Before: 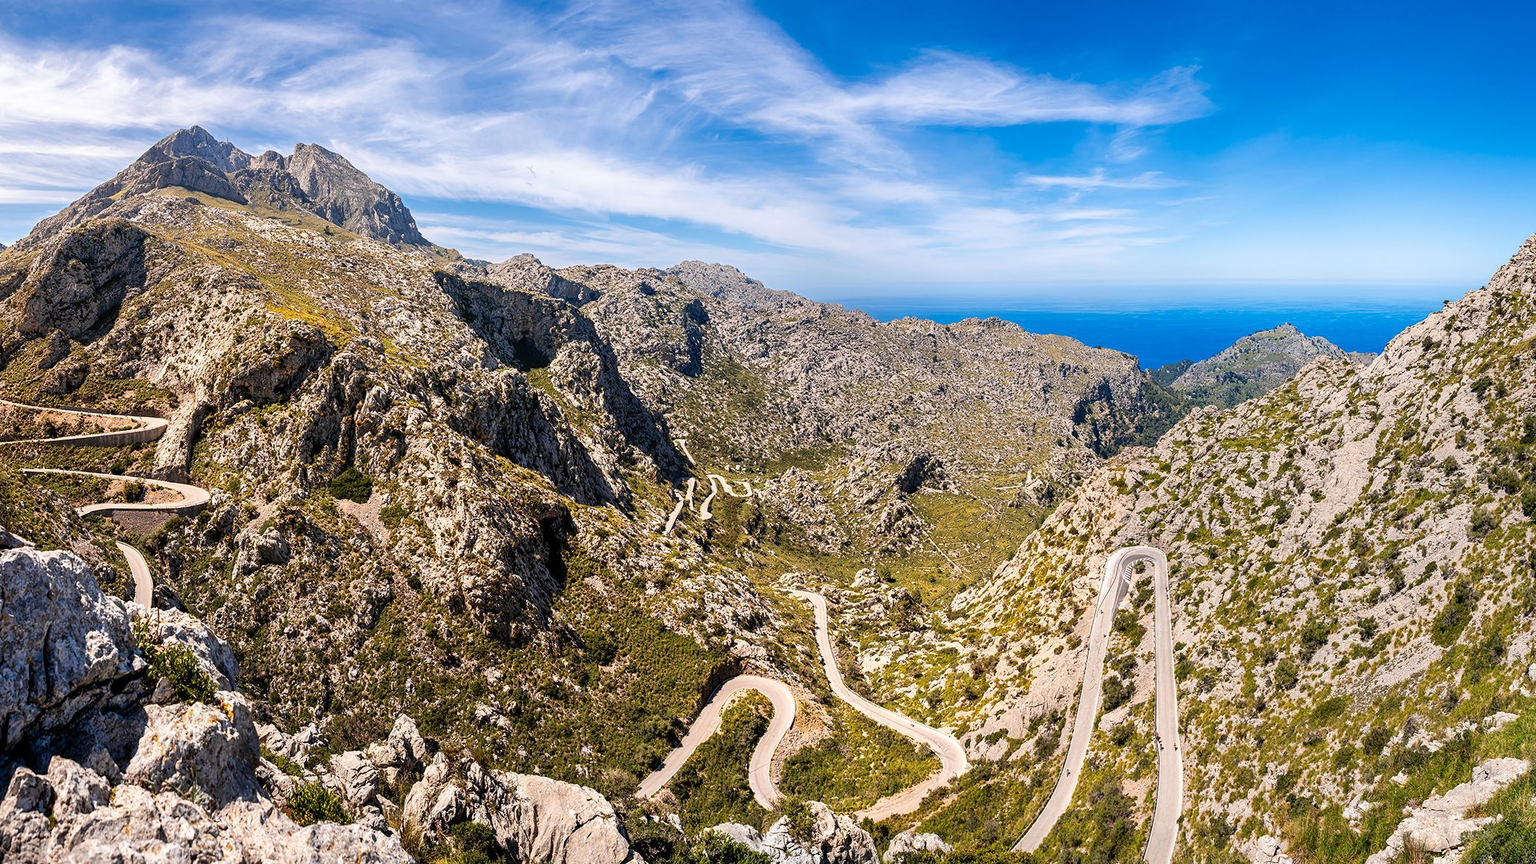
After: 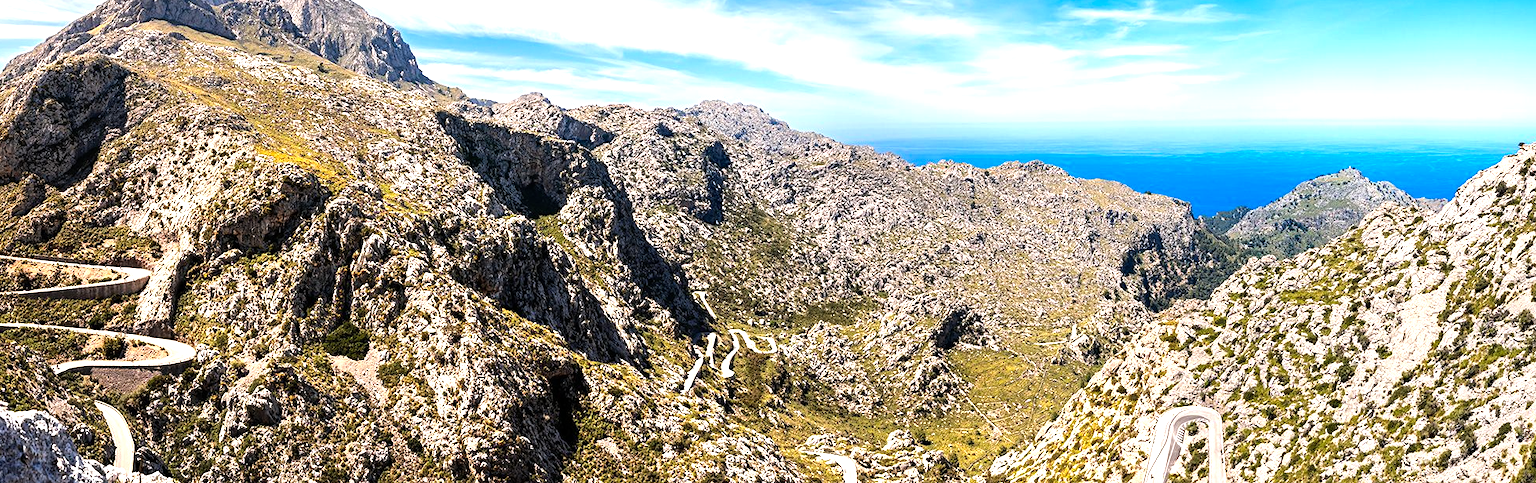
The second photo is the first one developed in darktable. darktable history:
crop: left 1.83%, top 19.425%, right 4.898%, bottom 28.332%
exposure: exposure 0.201 EV, compensate highlight preservation false
tone equalizer: -8 EV -0.717 EV, -7 EV -0.682 EV, -6 EV -0.583 EV, -5 EV -0.415 EV, -3 EV 0.399 EV, -2 EV 0.6 EV, -1 EV 0.693 EV, +0 EV 0.776 EV, smoothing diameter 2.05%, edges refinement/feathering 15.65, mask exposure compensation -1.57 EV, filter diffusion 5
haze removal: compatibility mode true, adaptive false
